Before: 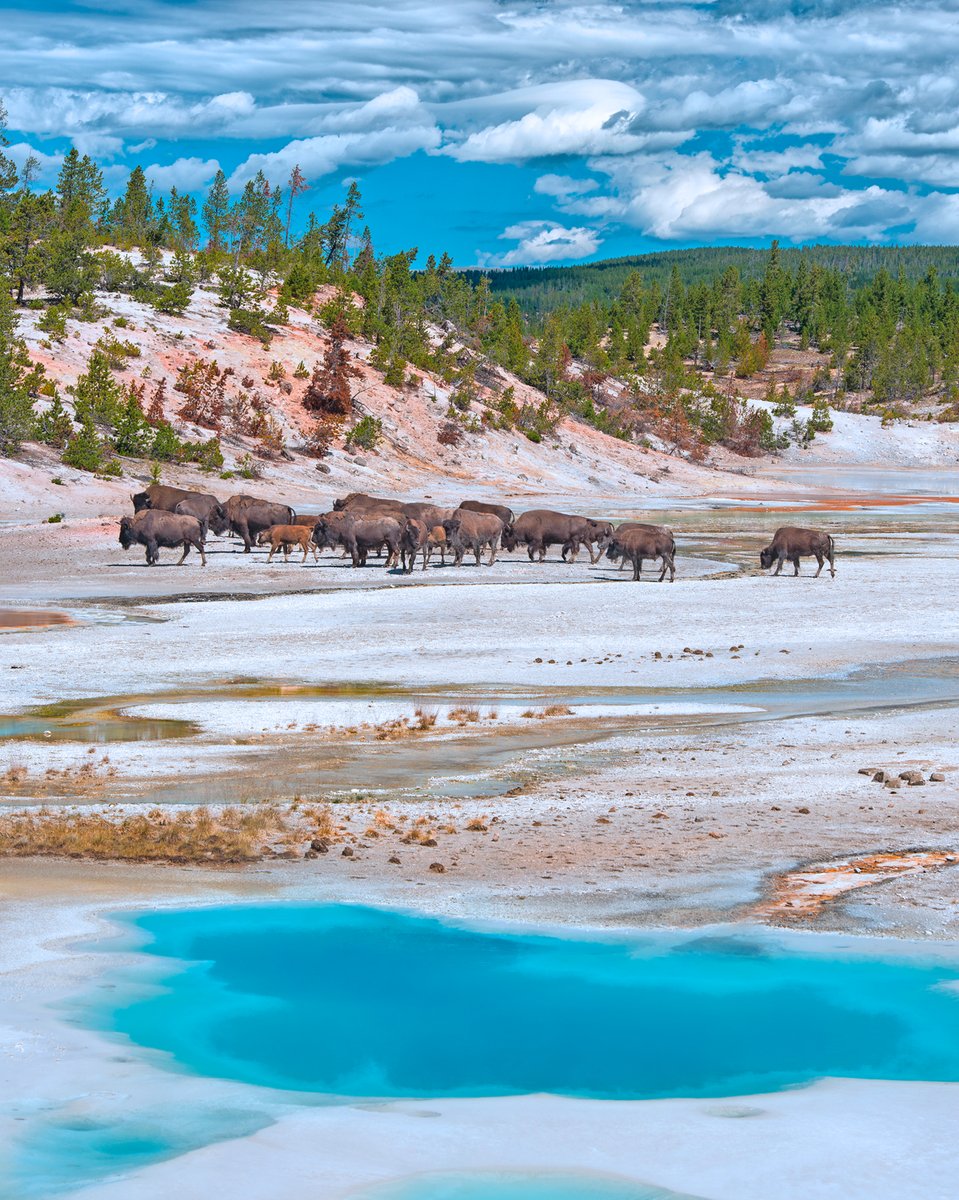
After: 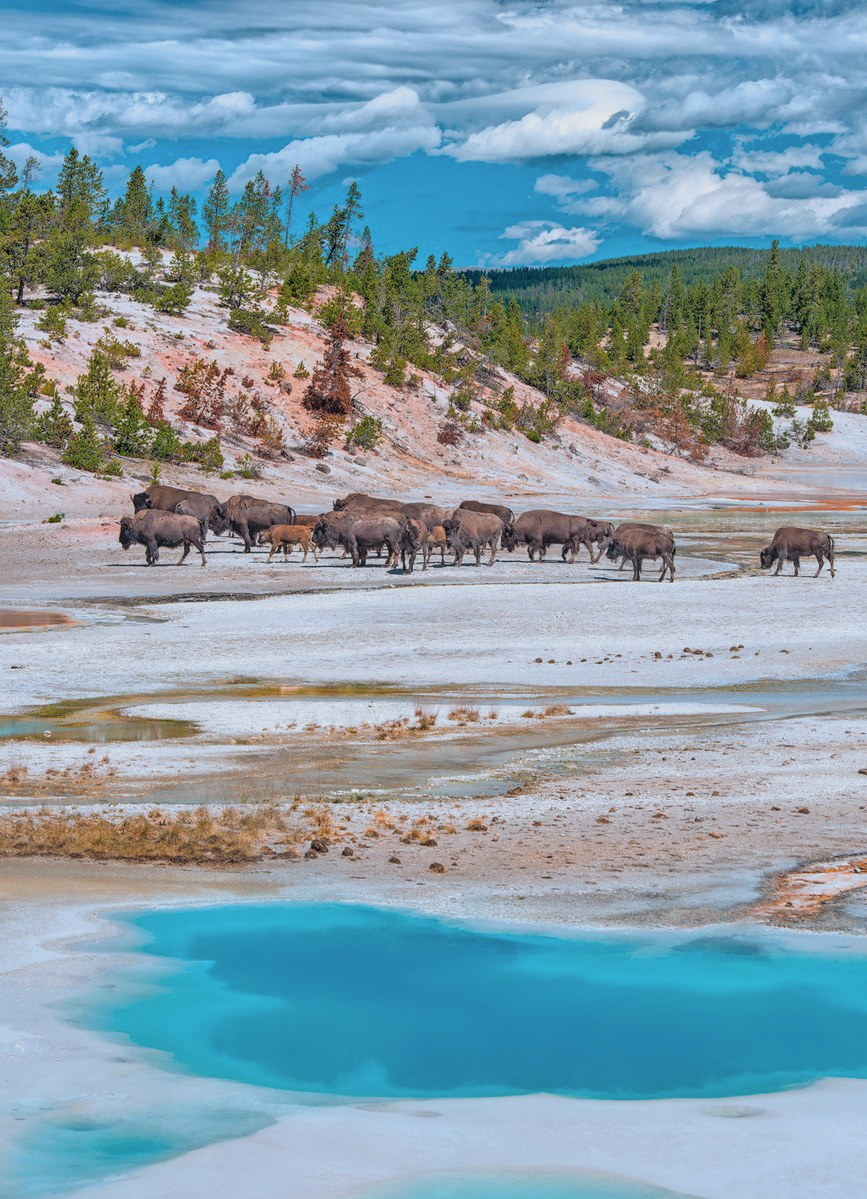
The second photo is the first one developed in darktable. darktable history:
exposure: exposure -0.582 EV, compensate highlight preservation false
crop: right 9.509%, bottom 0.031%
local contrast: on, module defaults
contrast brightness saturation: brightness 0.13
